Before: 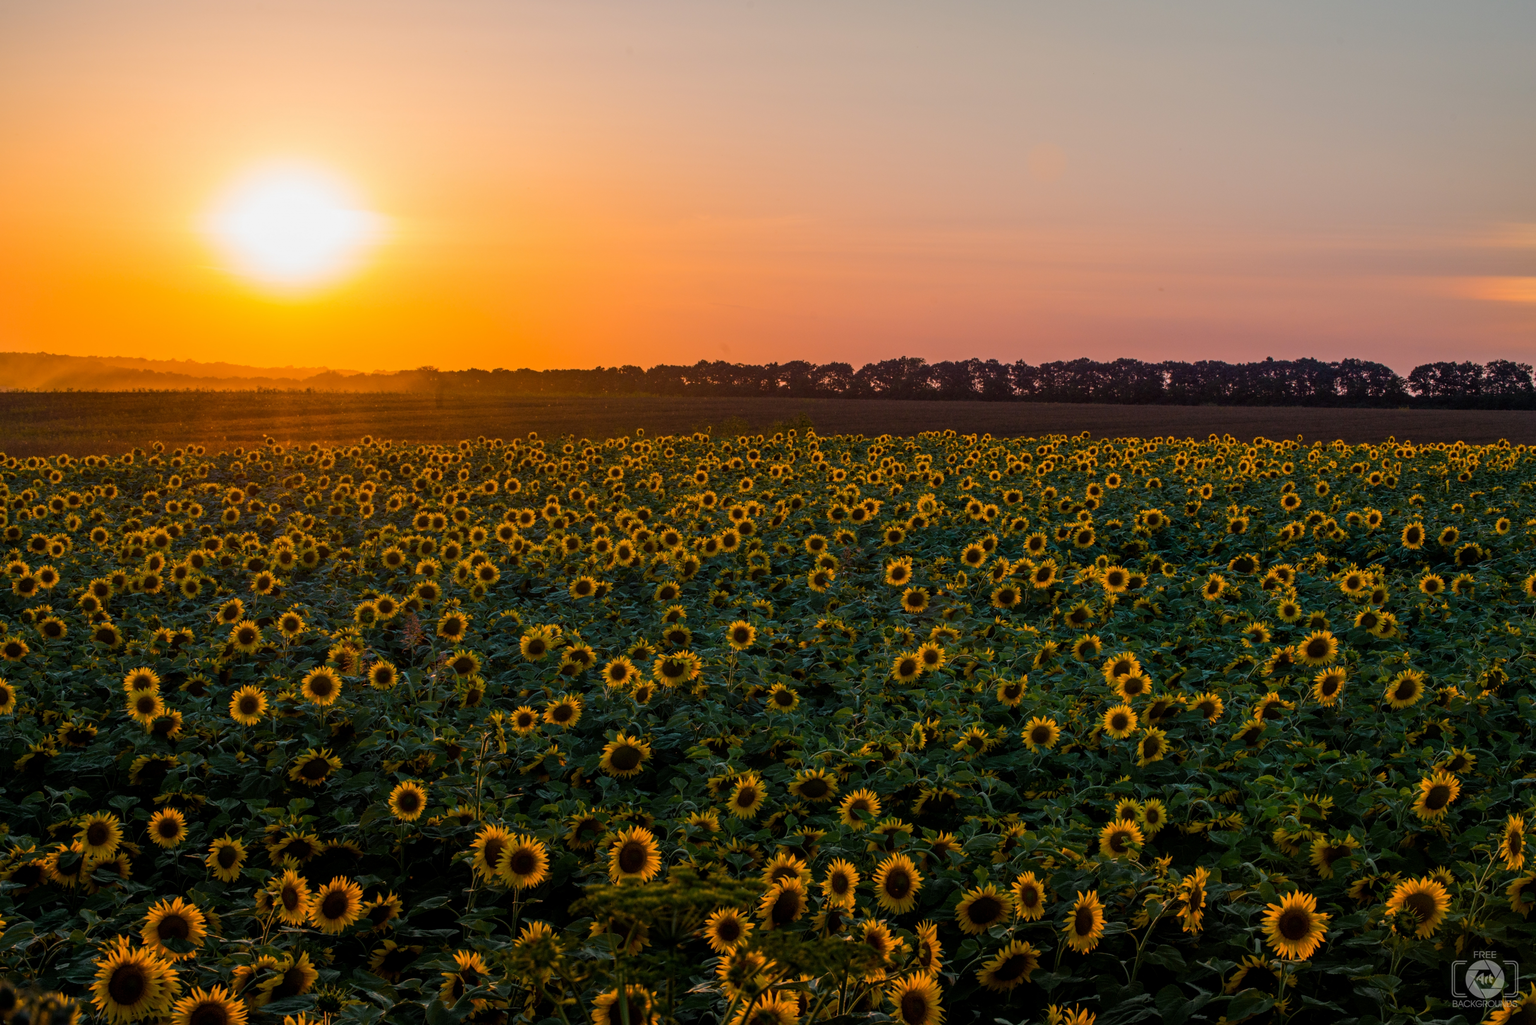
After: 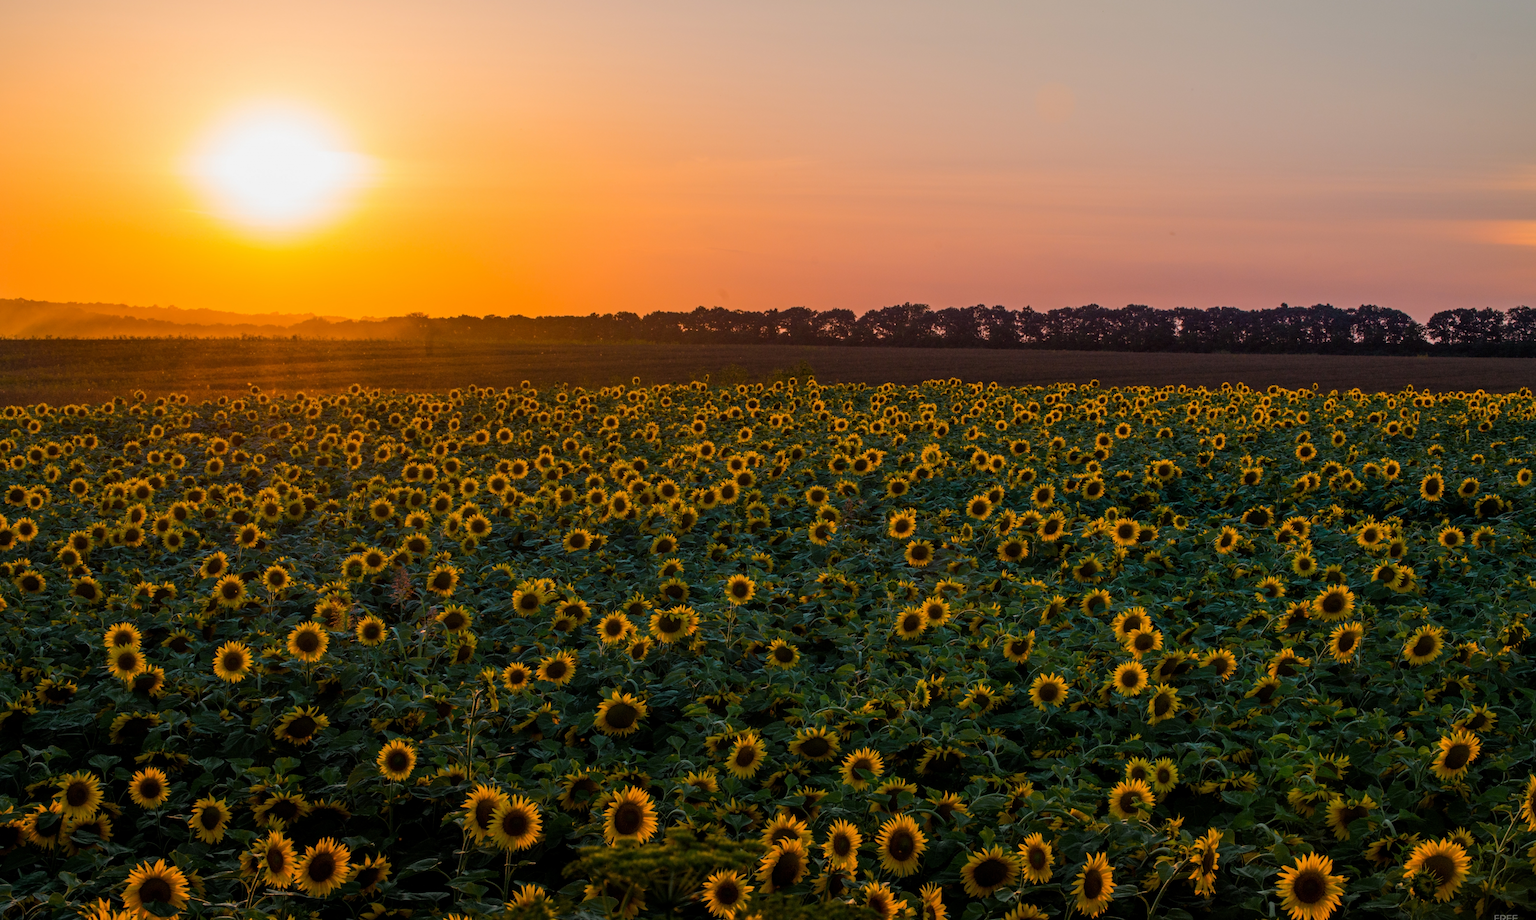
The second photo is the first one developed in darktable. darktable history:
crop: left 1.507%, top 6.147%, right 1.379%, bottom 6.637%
levels: levels [0, 0.499, 1]
